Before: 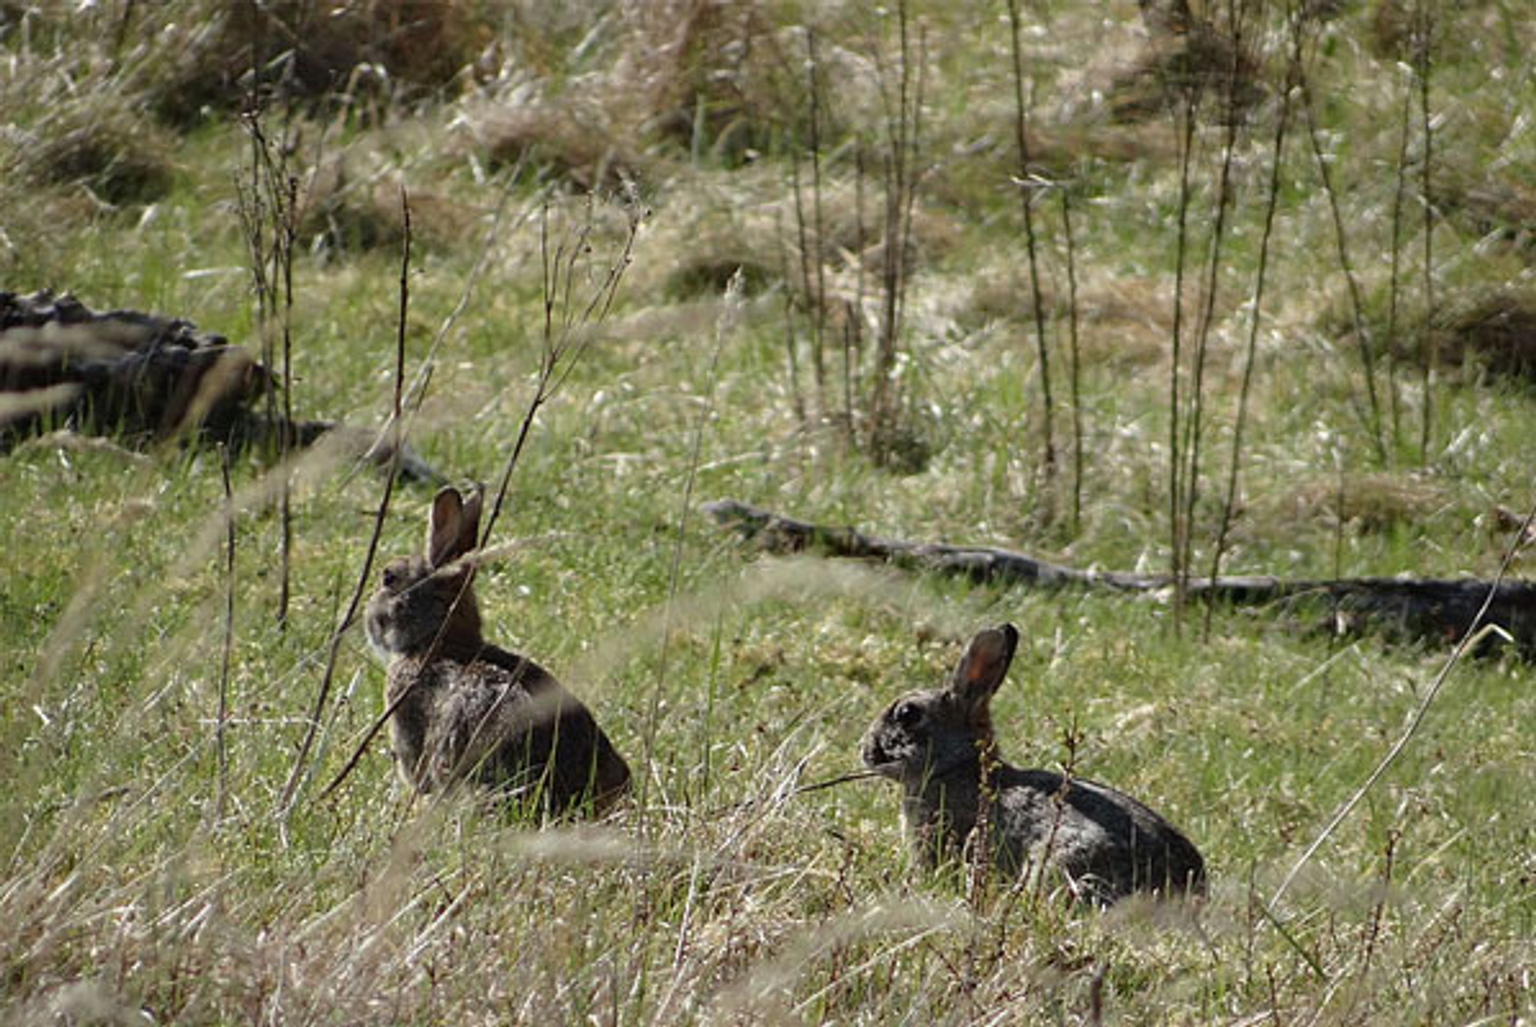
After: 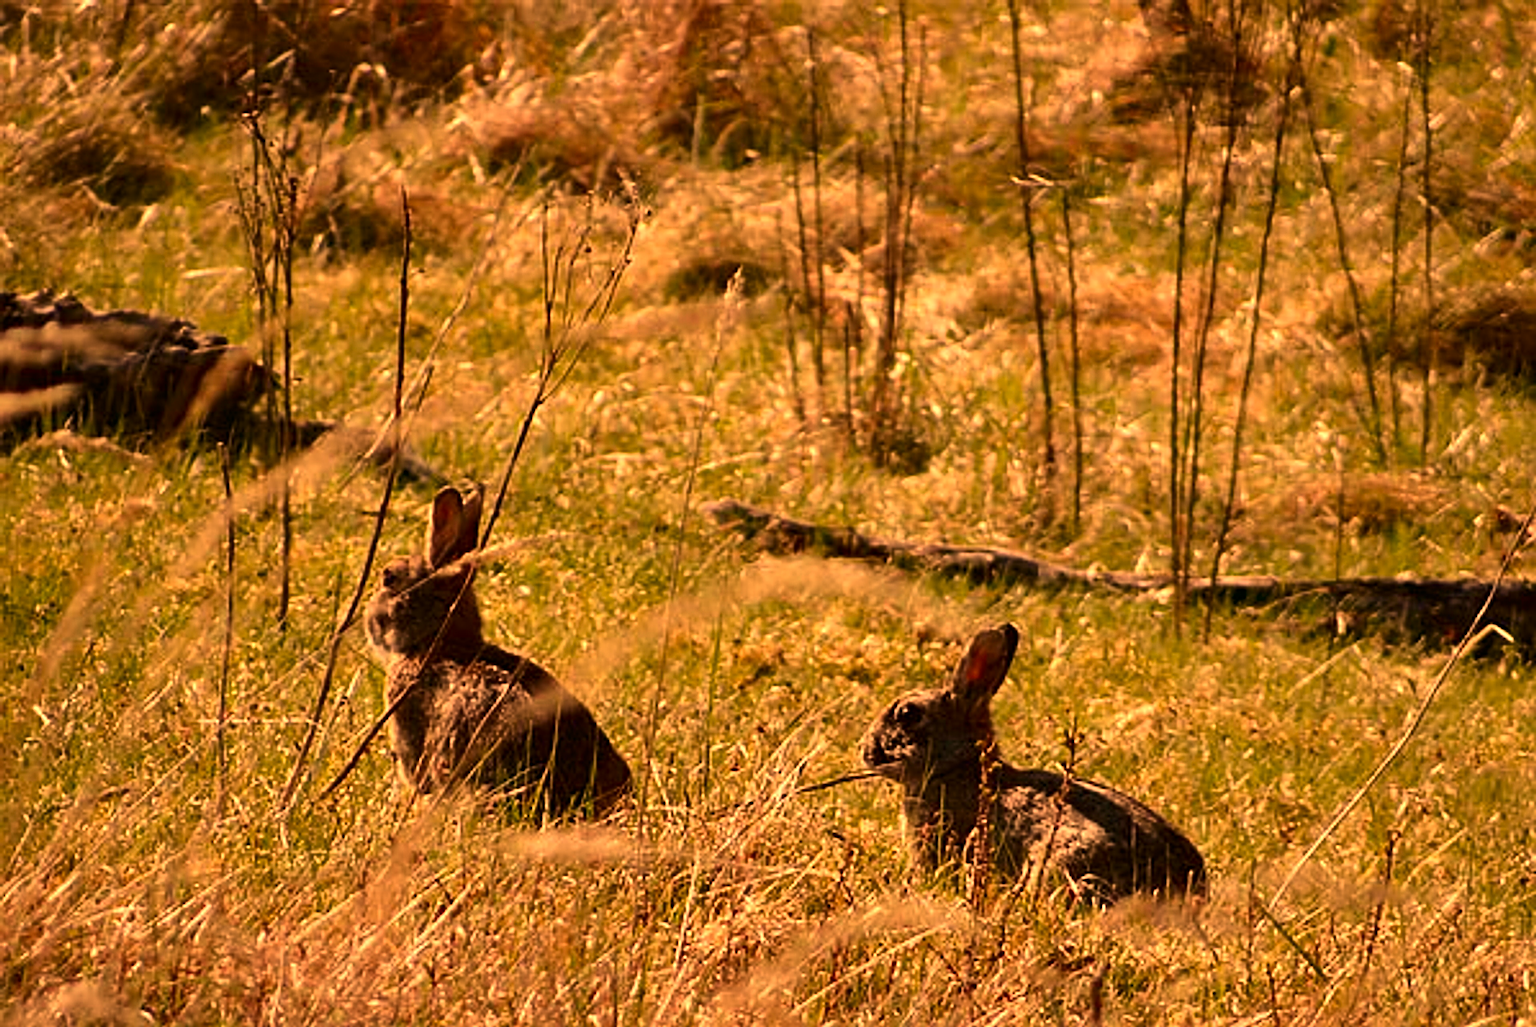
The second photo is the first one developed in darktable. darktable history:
contrast brightness saturation: contrast 0.12, brightness -0.12, saturation 0.2
sharpen: on, module defaults
shadows and highlights: soften with gaussian
rotate and perspective: crop left 0, crop top 0
white balance: red 1.467, blue 0.684
